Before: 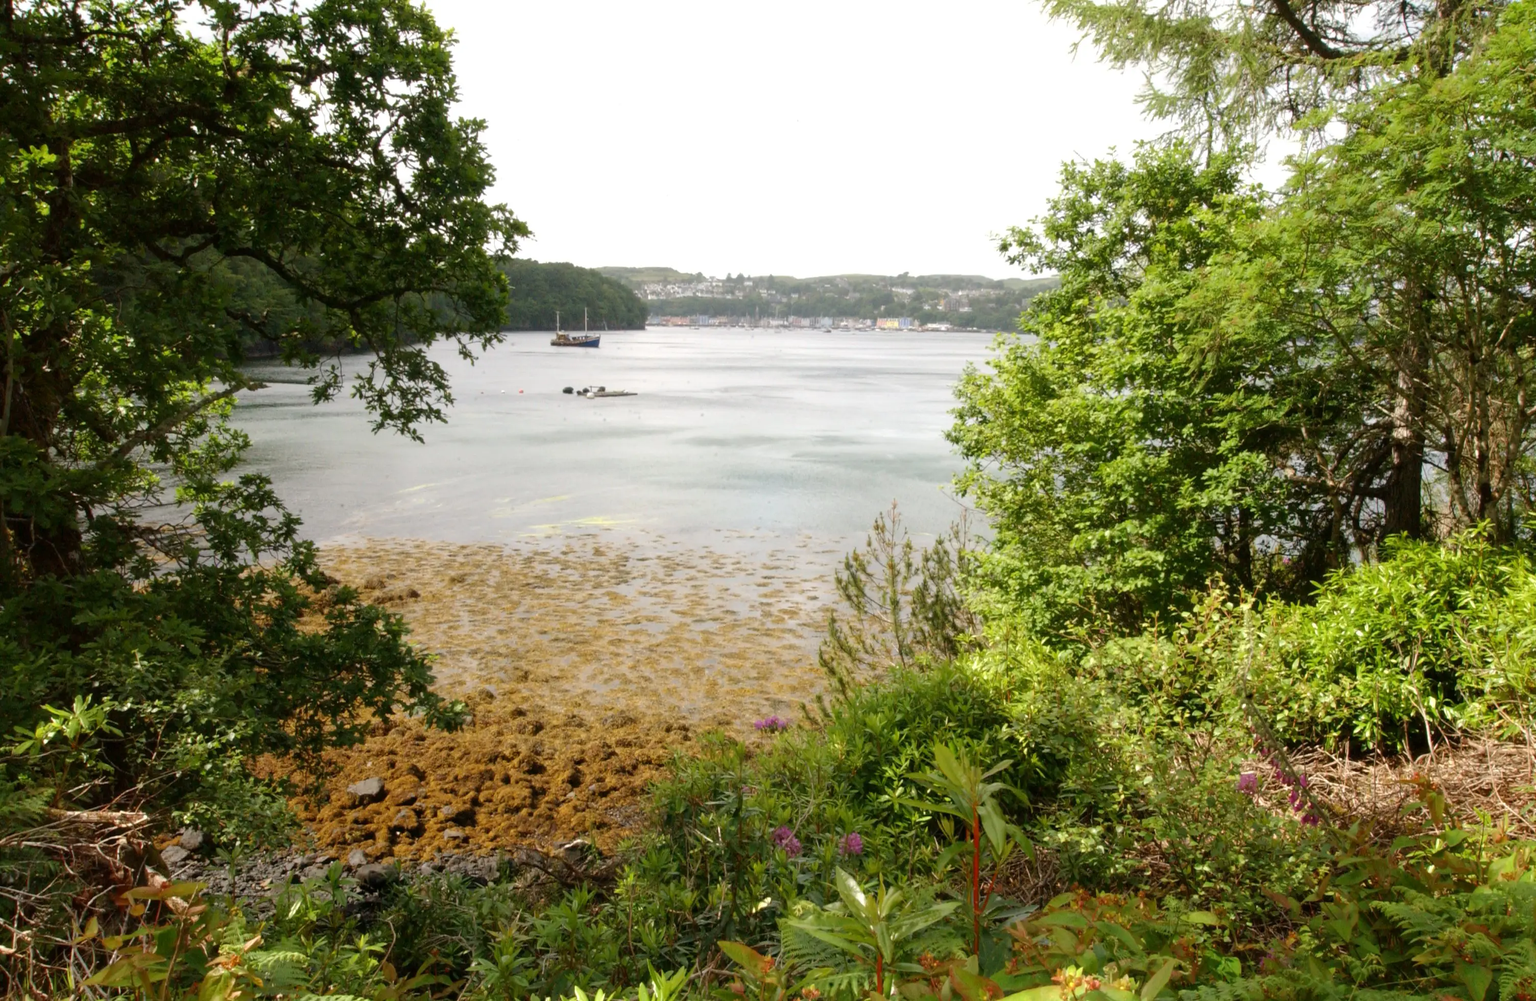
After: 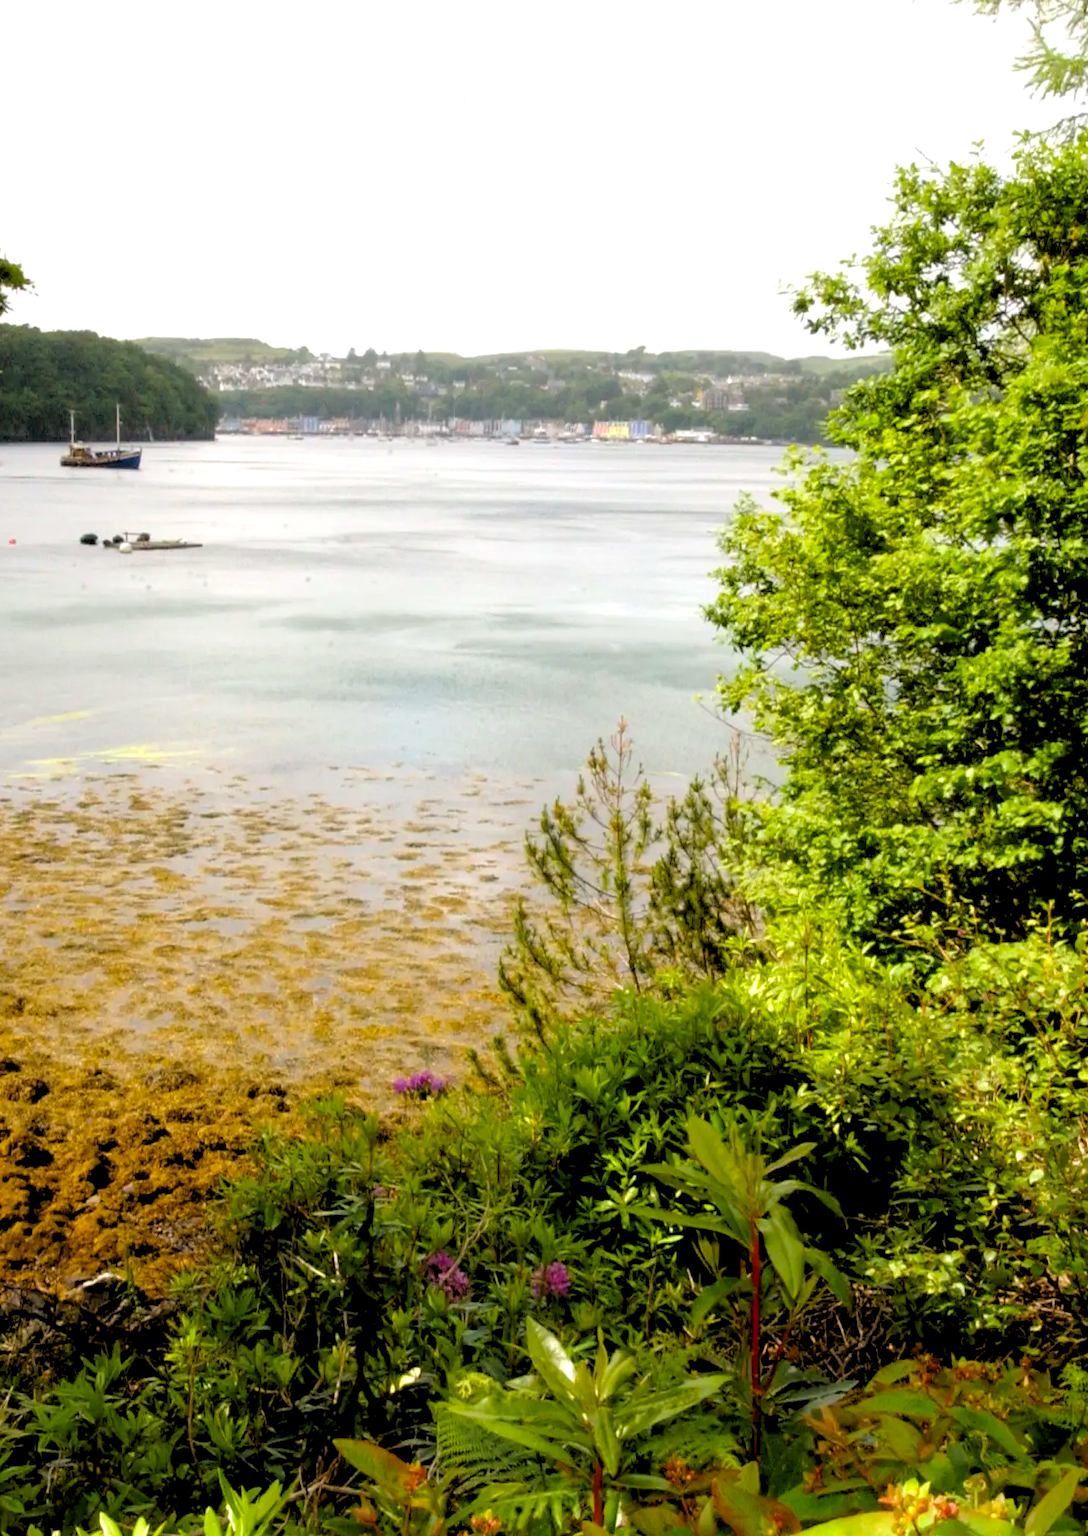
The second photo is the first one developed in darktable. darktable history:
velvia: strength 32%, mid-tones bias 0.2
crop: left 33.452%, top 6.025%, right 23.155%
rgb levels: levels [[0.034, 0.472, 0.904], [0, 0.5, 1], [0, 0.5, 1]]
